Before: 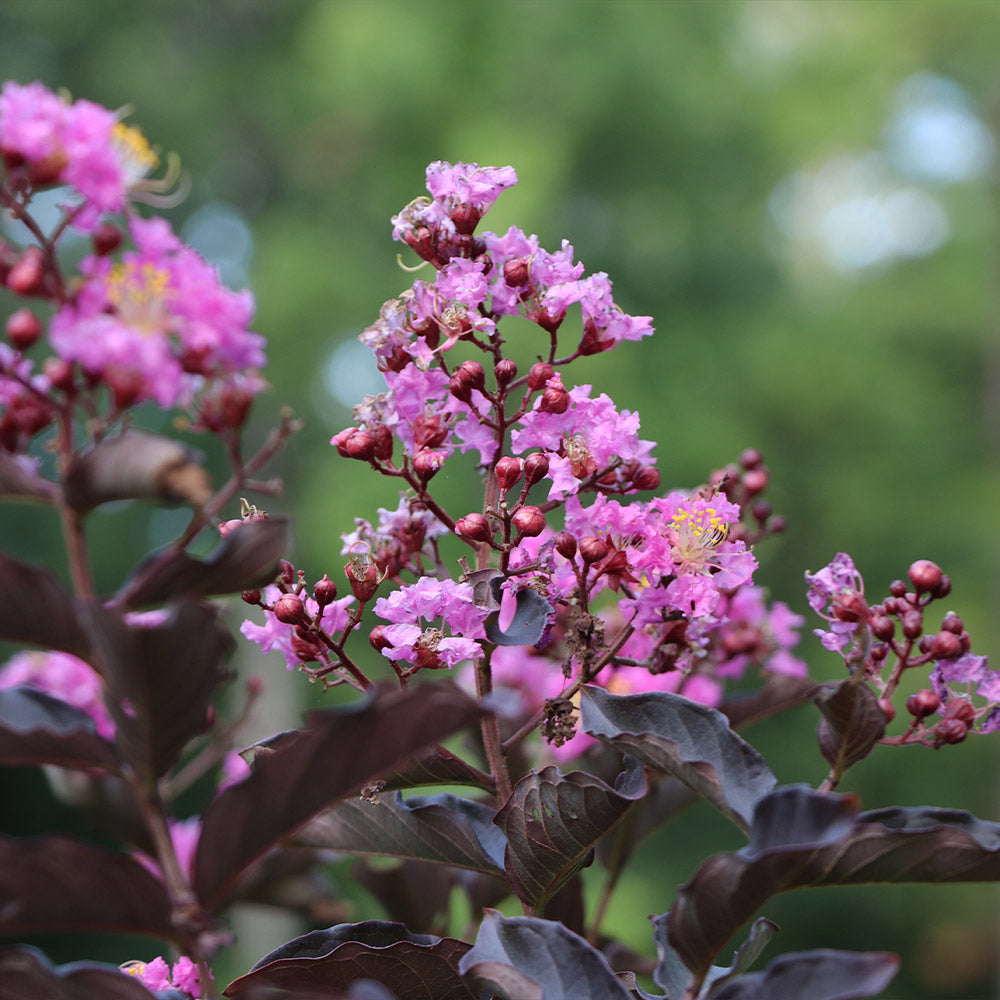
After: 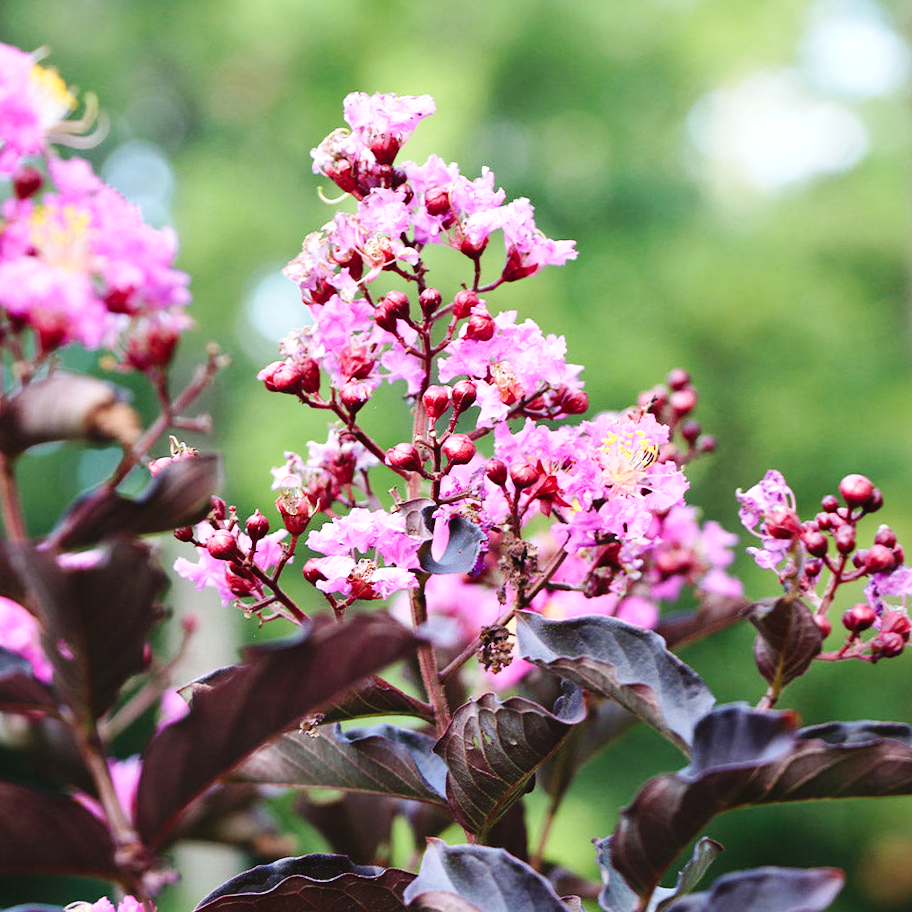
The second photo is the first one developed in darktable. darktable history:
exposure: black level correction 0, exposure 0.7 EV, compensate exposure bias true, compensate highlight preservation false
base curve: curves: ch0 [(0, 0) (0.036, 0.025) (0.121, 0.166) (0.206, 0.329) (0.605, 0.79) (1, 1)], preserve colors none
crop and rotate: angle 1.96°, left 5.673%, top 5.673%
